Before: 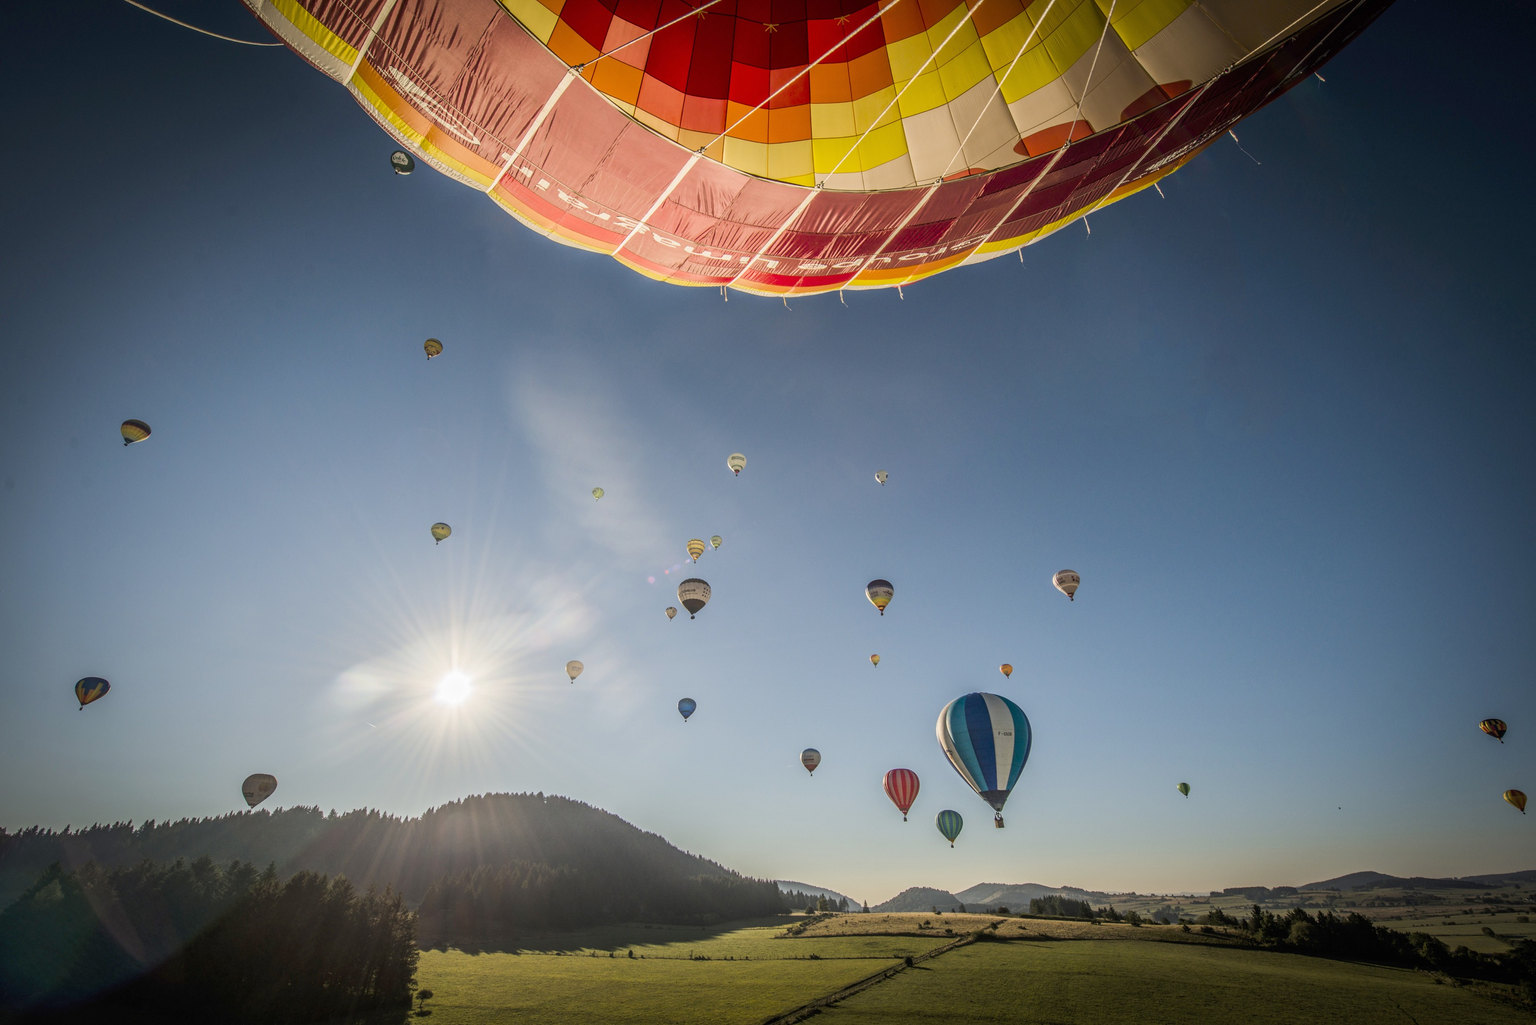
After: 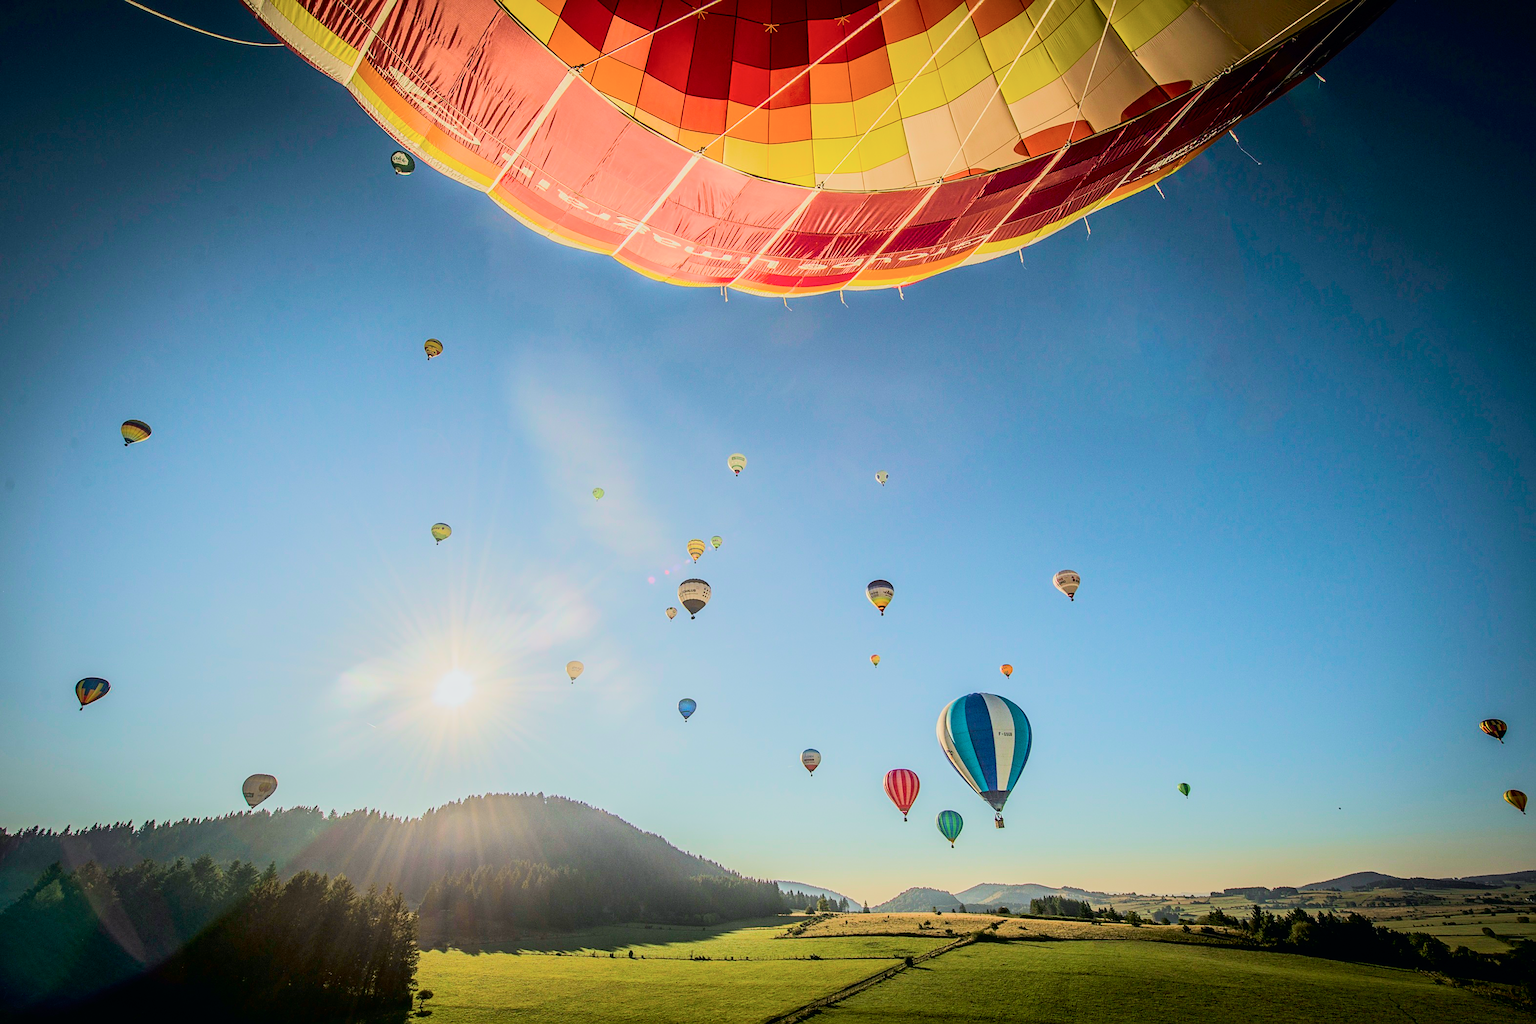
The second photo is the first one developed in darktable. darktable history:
tone curve: curves: ch0 [(0, 0) (0.051, 0.027) (0.096, 0.071) (0.219, 0.248) (0.428, 0.52) (0.596, 0.713) (0.727, 0.823) (0.859, 0.924) (1, 1)]; ch1 [(0, 0) (0.1, 0.038) (0.318, 0.221) (0.413, 0.325) (0.454, 0.41) (0.493, 0.478) (0.503, 0.501) (0.516, 0.515) (0.548, 0.575) (0.561, 0.596) (0.594, 0.647) (0.666, 0.701) (1, 1)]; ch2 [(0, 0) (0.453, 0.44) (0.479, 0.476) (0.504, 0.5) (0.52, 0.526) (0.557, 0.585) (0.583, 0.608) (0.824, 0.815) (1, 1)], color space Lab, independent channels, preserve colors none
sharpen: on, module defaults
filmic rgb: black relative exposure -16 EV, white relative exposure 4.97 EV, hardness 6.25
color balance rgb: perceptual saturation grading › global saturation 25%, perceptual brilliance grading › mid-tones 10%, perceptual brilliance grading › shadows 15%, global vibrance 20%
